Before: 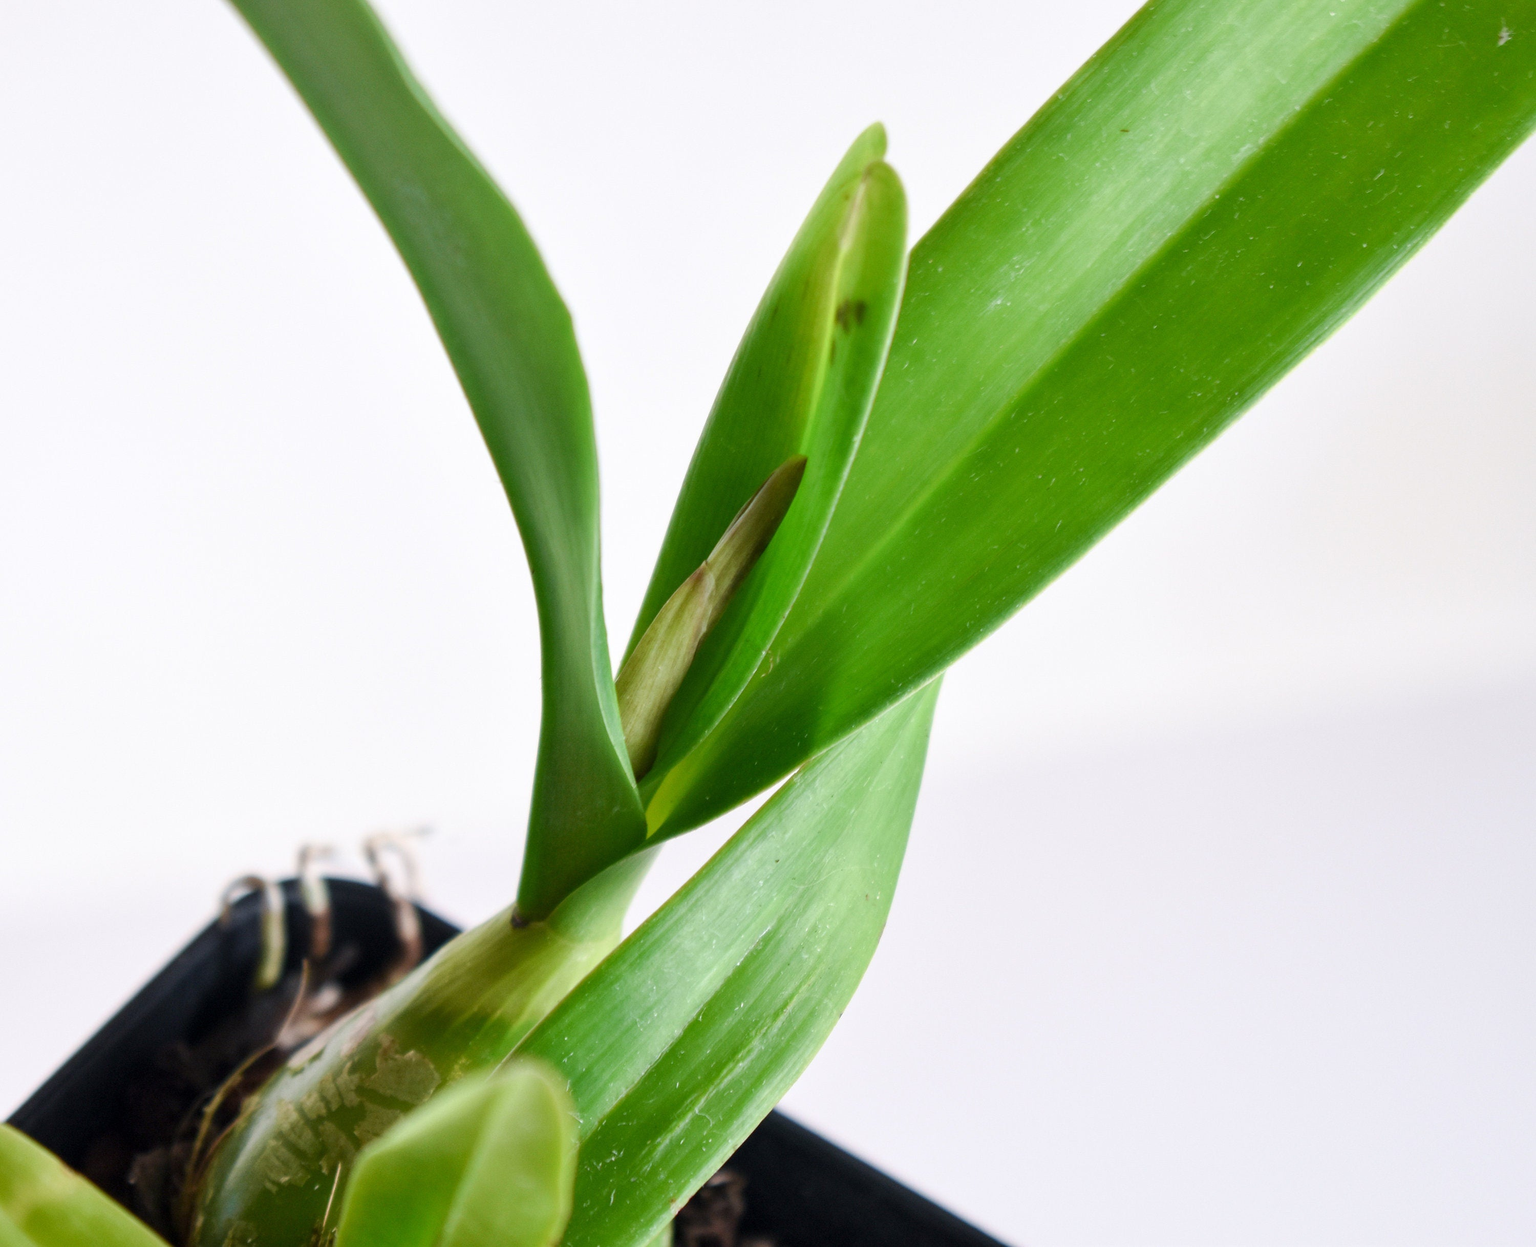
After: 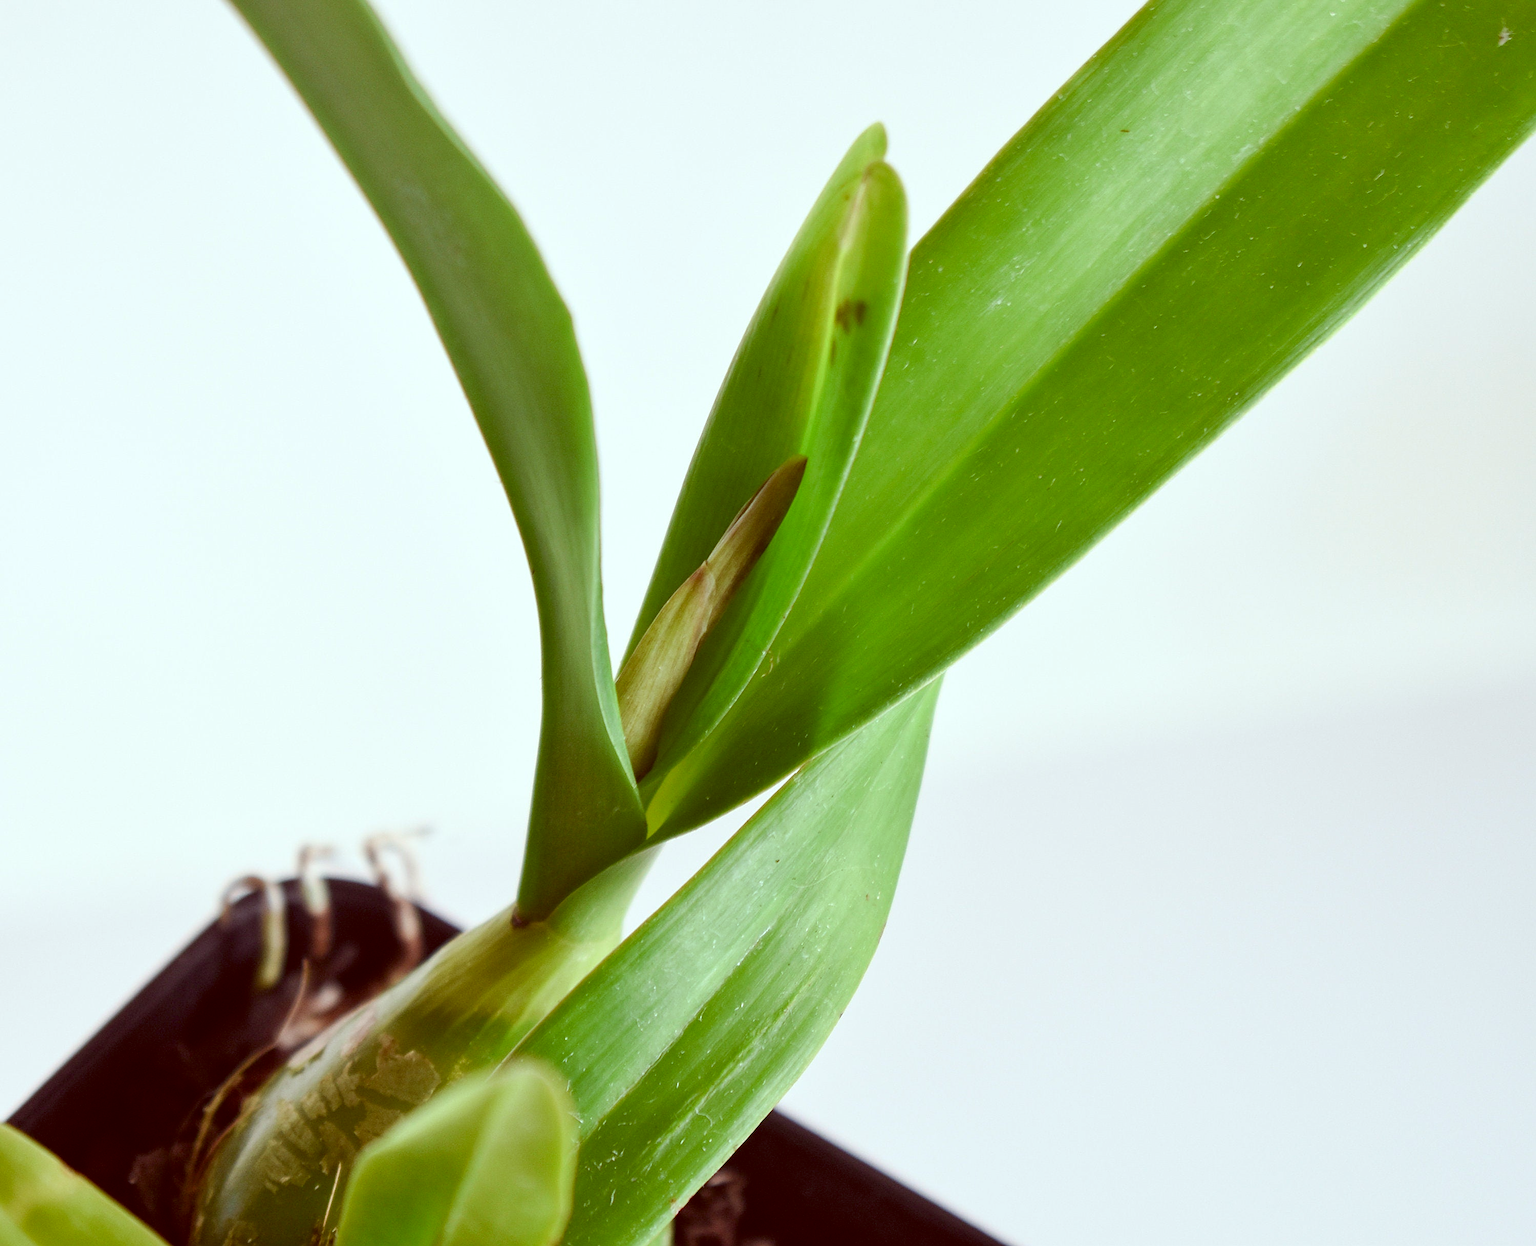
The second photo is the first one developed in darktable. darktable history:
color correction: highlights a* -7.23, highlights b* -0.161, shadows a* 20.08, shadows b* 11.73
sharpen: on, module defaults
